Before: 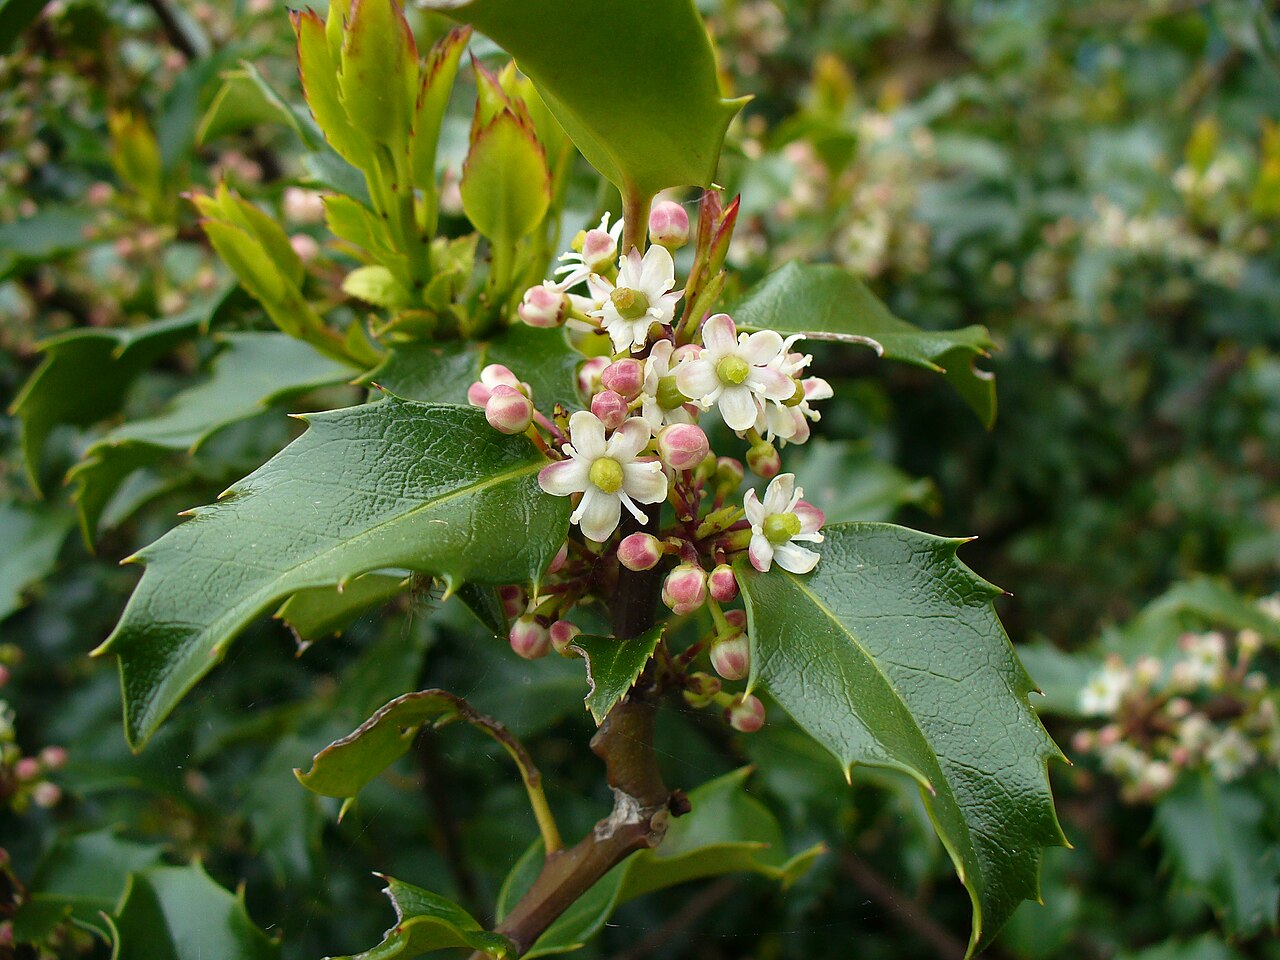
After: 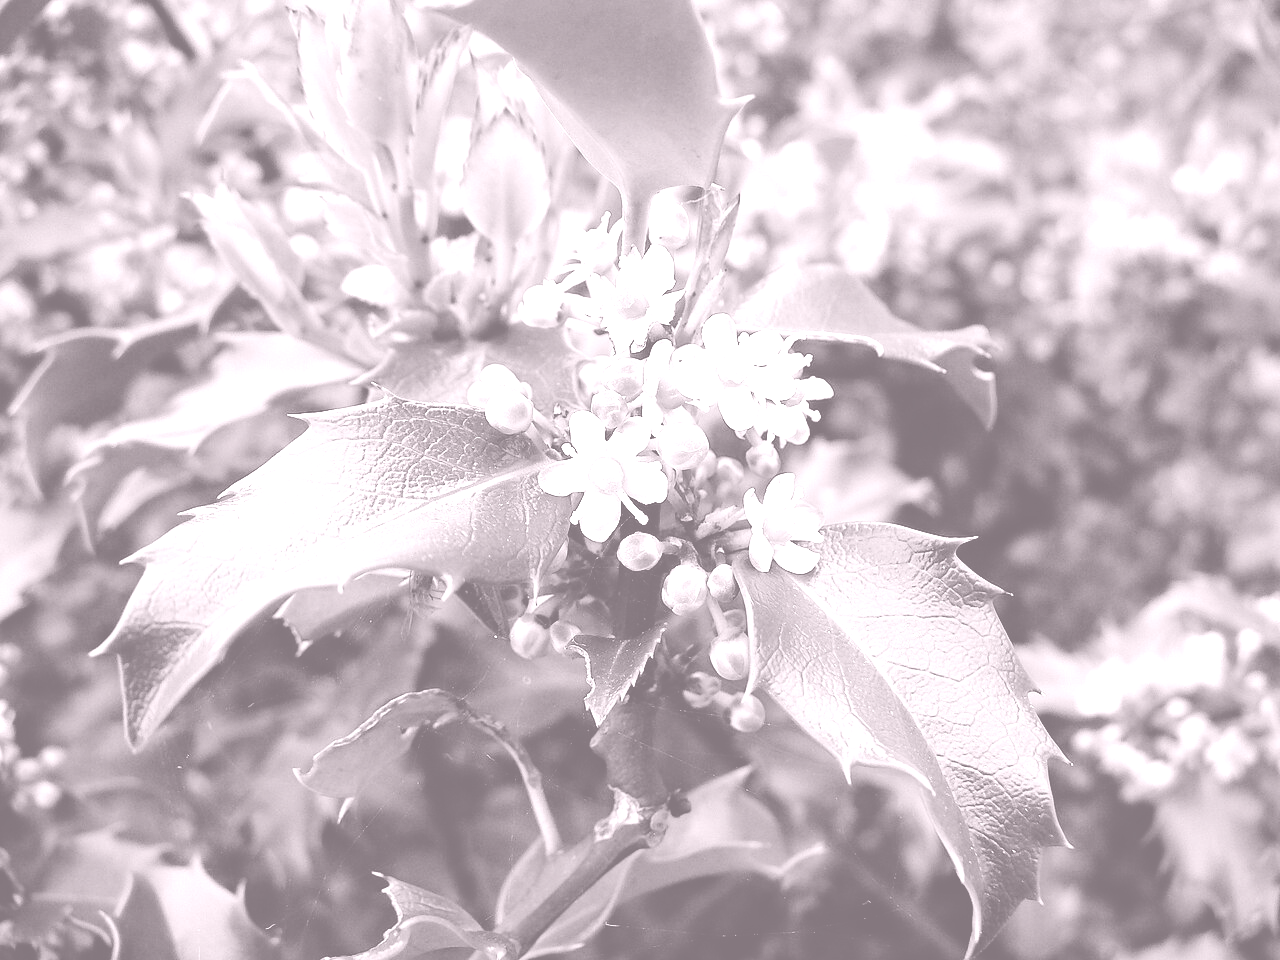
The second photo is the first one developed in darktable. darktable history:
filmic rgb: black relative exposure -7.65 EV, white relative exposure 4.56 EV, hardness 3.61
colorize: hue 25.2°, saturation 83%, source mix 82%, lightness 79%, version 1
